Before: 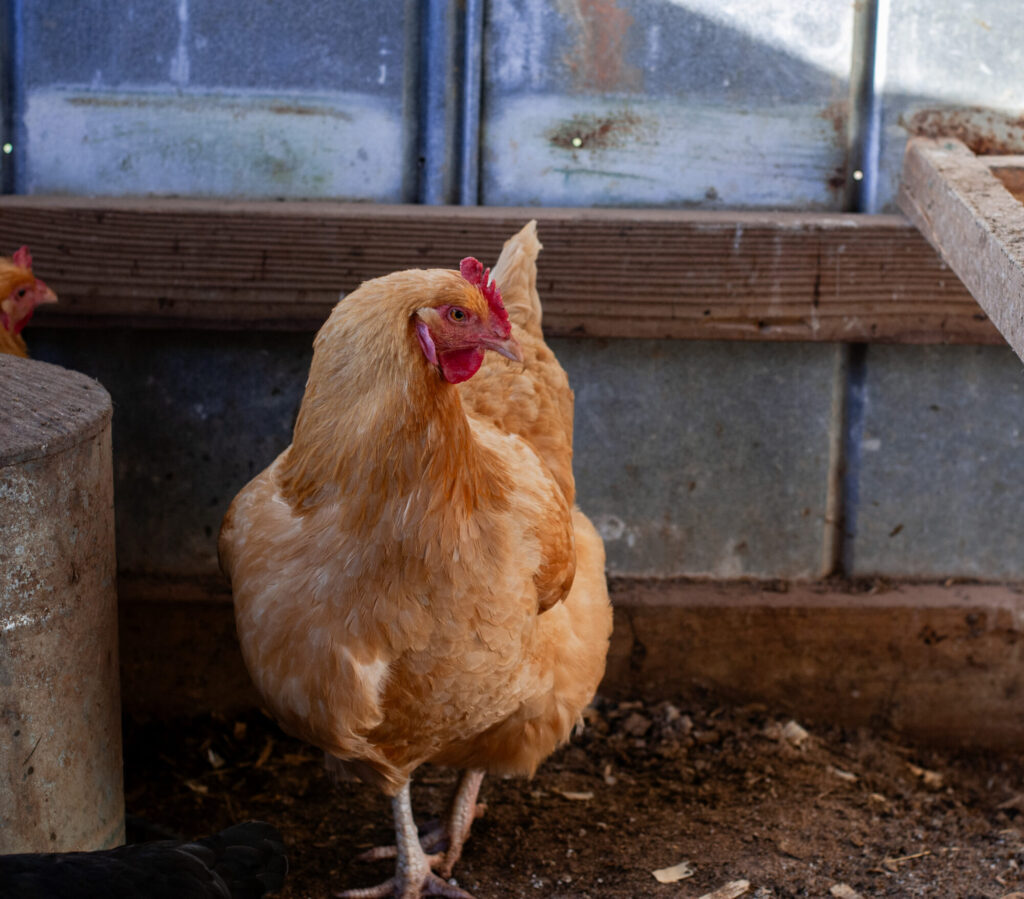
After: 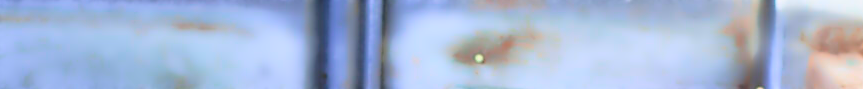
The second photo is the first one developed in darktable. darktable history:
crop and rotate: left 9.644%, top 9.491%, right 6.021%, bottom 80.509%
tone curve: curves: ch0 [(0, 0) (0.091, 0.077) (0.517, 0.574) (0.745, 0.82) (0.844, 0.908) (0.909, 0.942) (1, 0.973)]; ch1 [(0, 0) (0.437, 0.404) (0.5, 0.5) (0.534, 0.554) (0.58, 0.603) (0.616, 0.649) (1, 1)]; ch2 [(0, 0) (0.442, 0.415) (0.5, 0.5) (0.535, 0.557) (0.585, 0.62) (1, 1)], color space Lab, independent channels, preserve colors none
lowpass: radius 4, soften with bilateral filter, unbound 0
sharpen: on, module defaults
contrast brightness saturation: contrast 0.14, brightness 0.21
